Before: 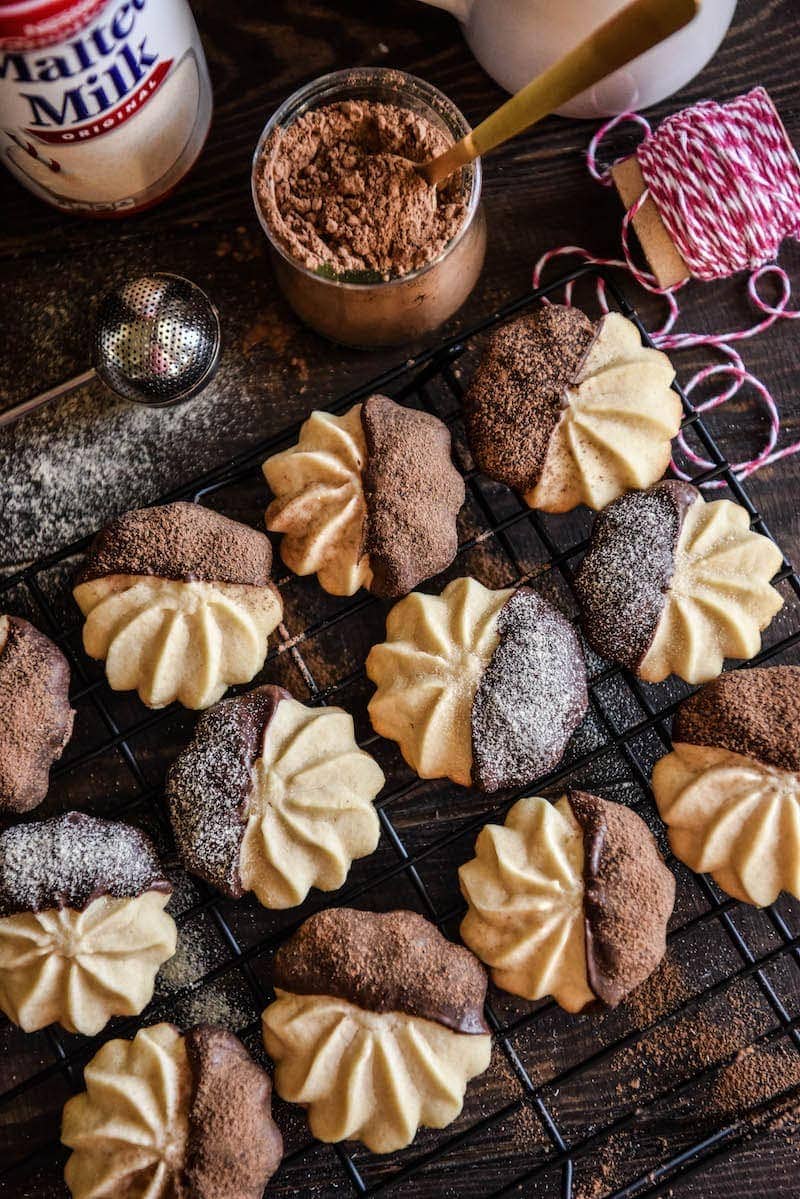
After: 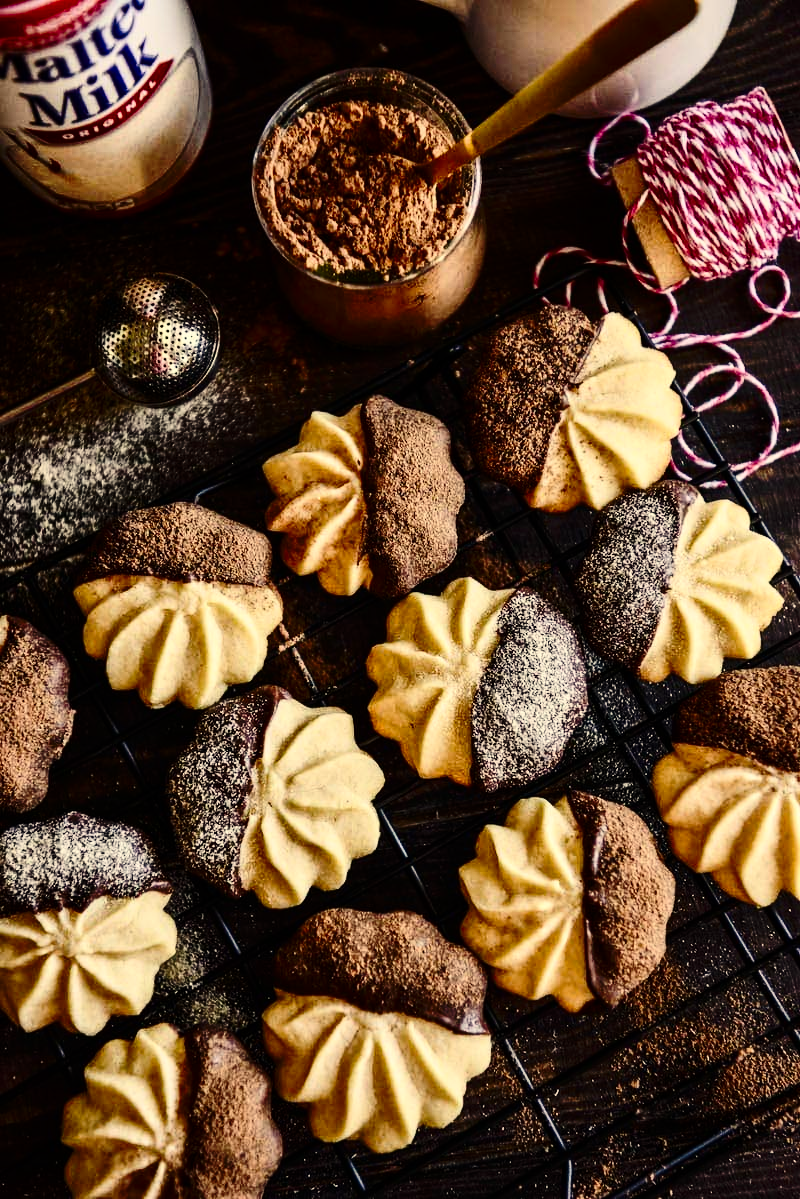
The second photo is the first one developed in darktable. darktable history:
contrast brightness saturation: contrast 0.28
color correction: highlights a* 1.39, highlights b* 17.83
base curve: curves: ch0 [(0, 0) (0.073, 0.04) (0.157, 0.139) (0.492, 0.492) (0.758, 0.758) (1, 1)], preserve colors none
